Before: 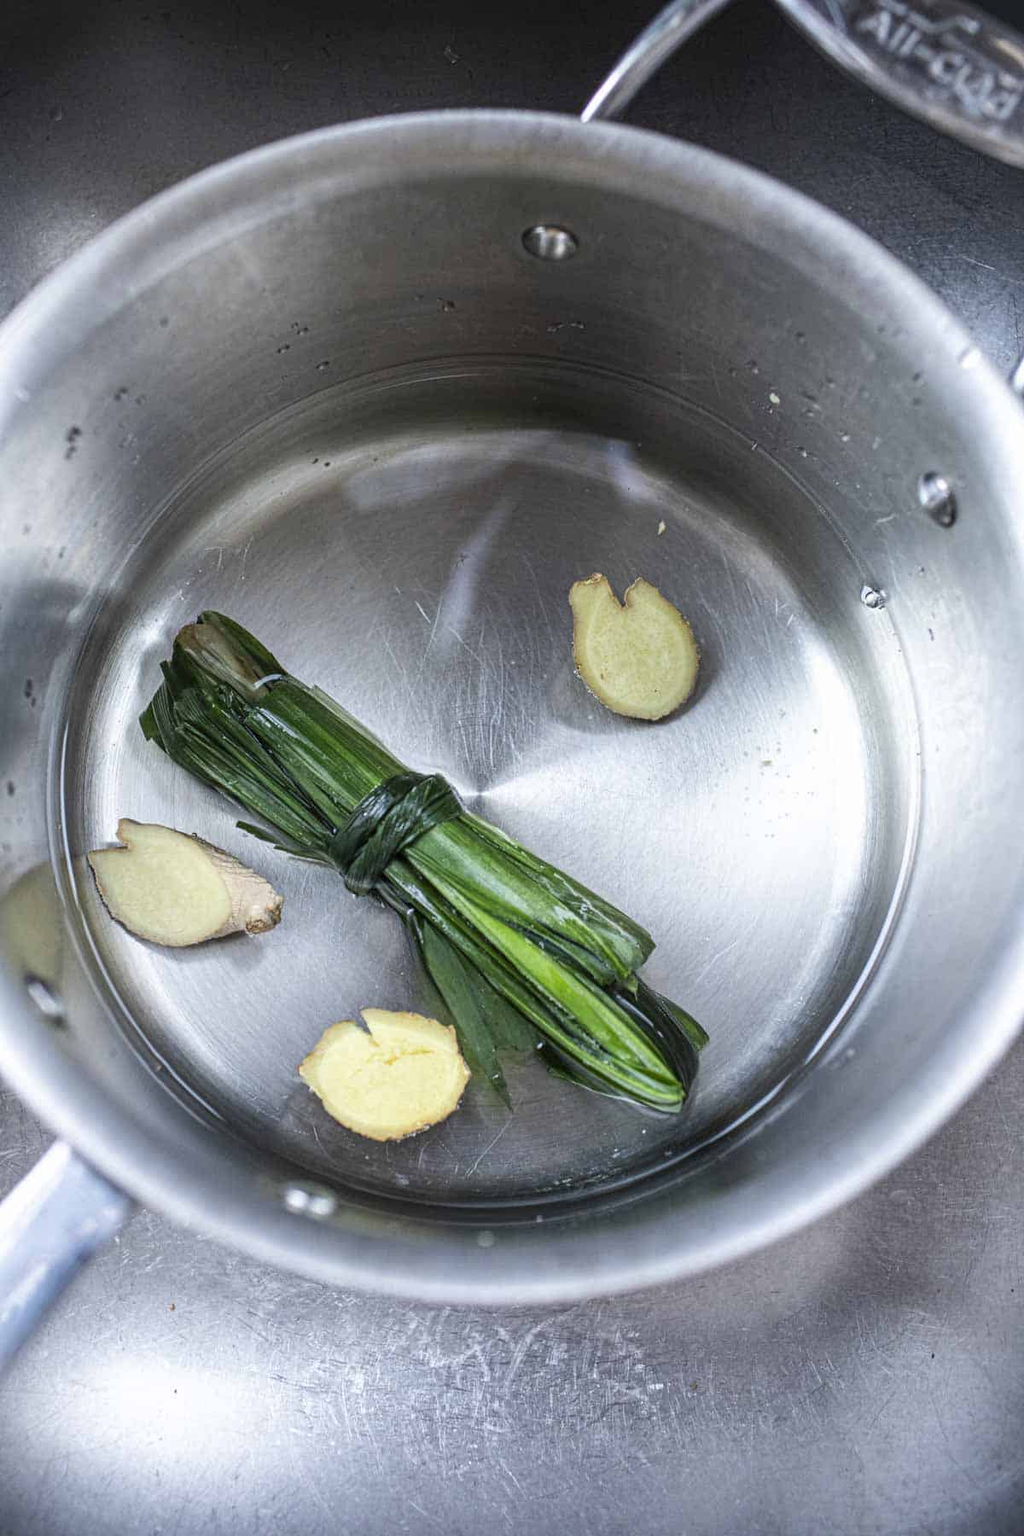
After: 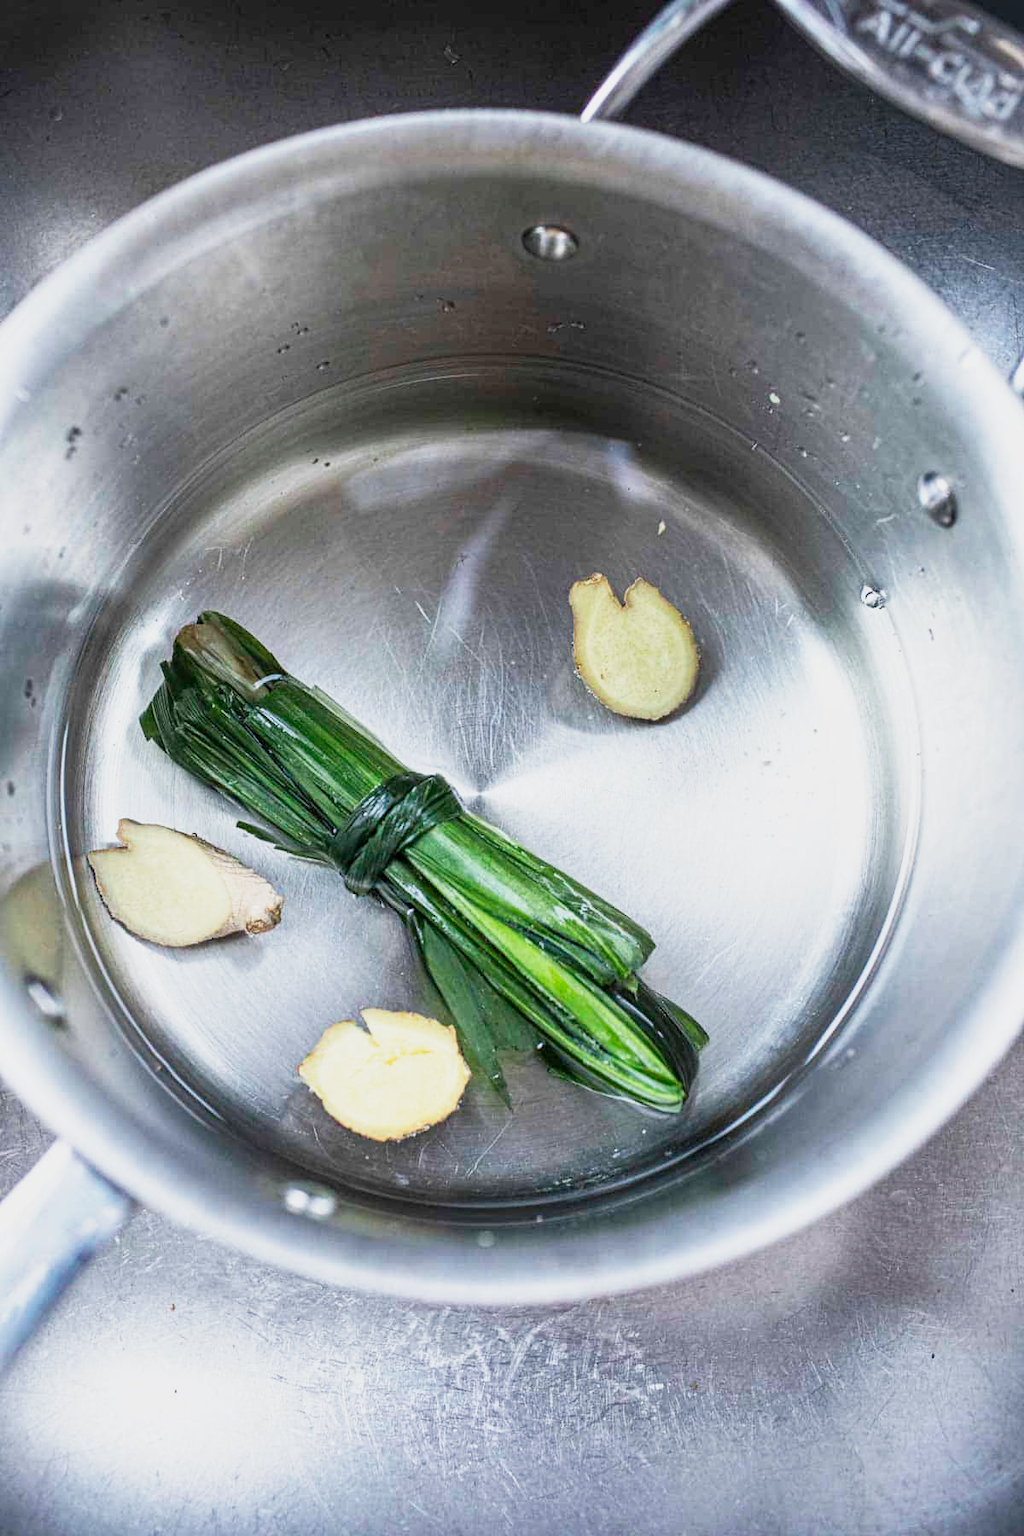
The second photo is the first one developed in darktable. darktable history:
base curve: curves: ch0 [(0, 0) (0.088, 0.125) (0.176, 0.251) (0.354, 0.501) (0.613, 0.749) (1, 0.877)], preserve colors none
shadows and highlights: shadows 29.32, highlights -29.32, low approximation 0.01, soften with gaussian
